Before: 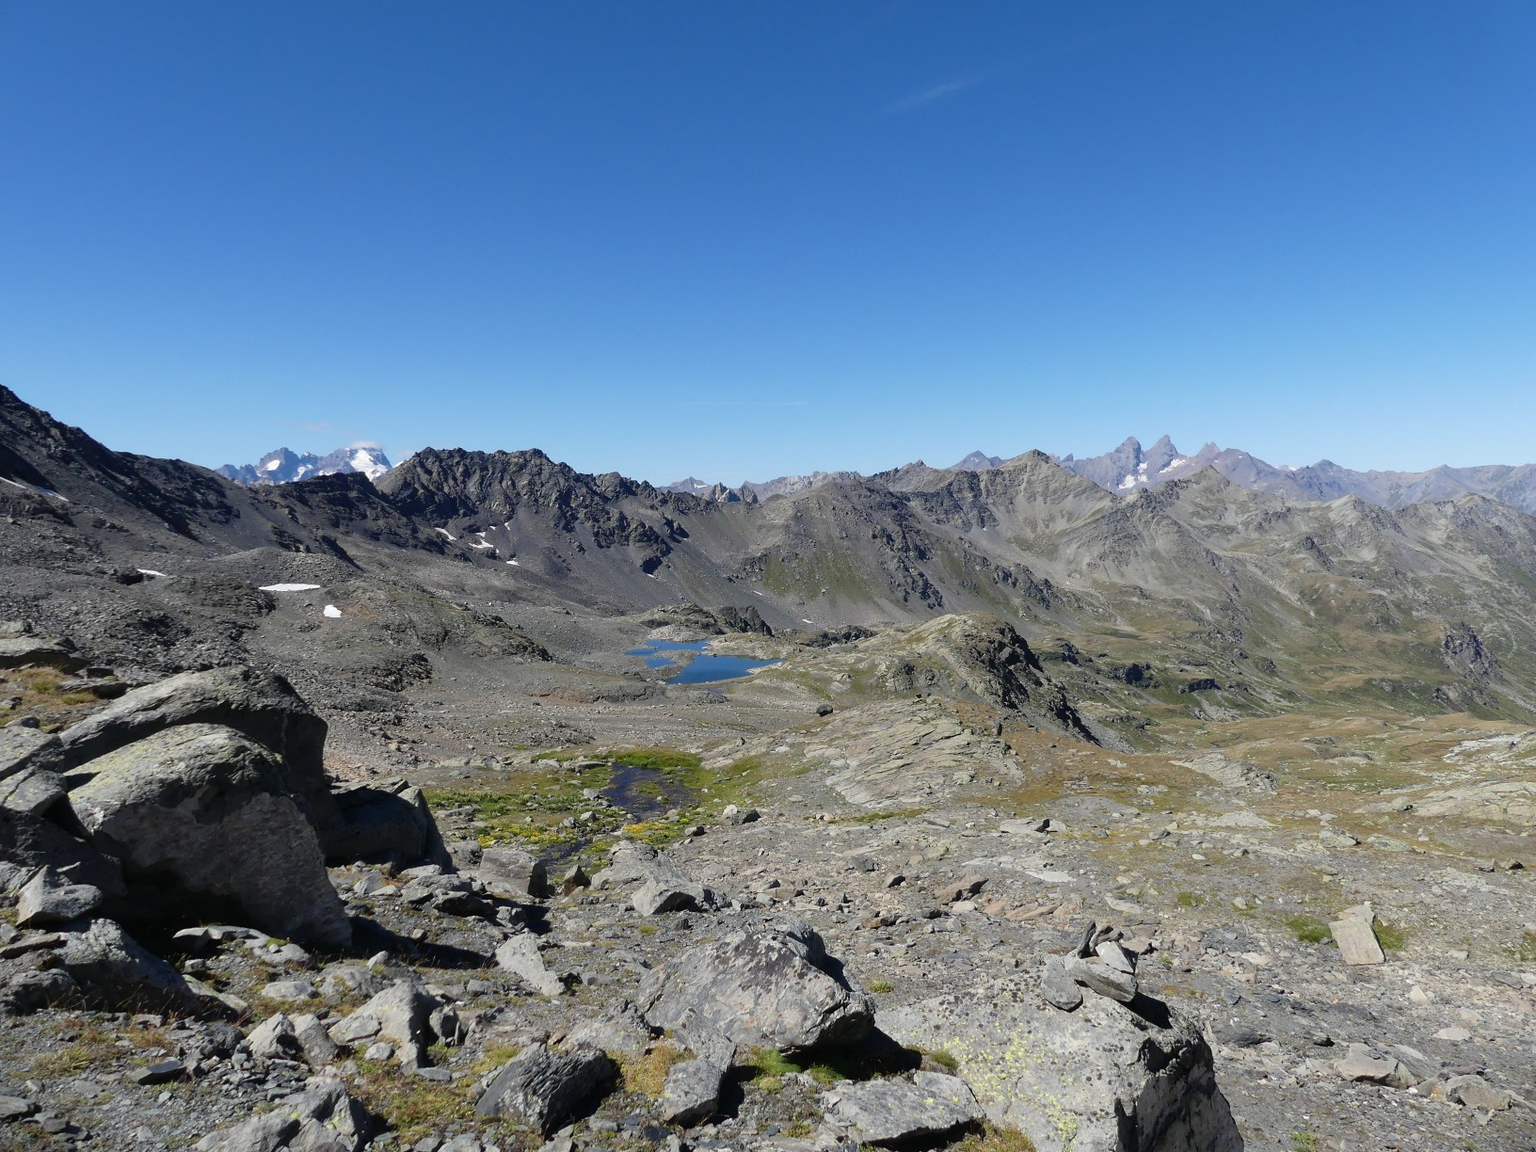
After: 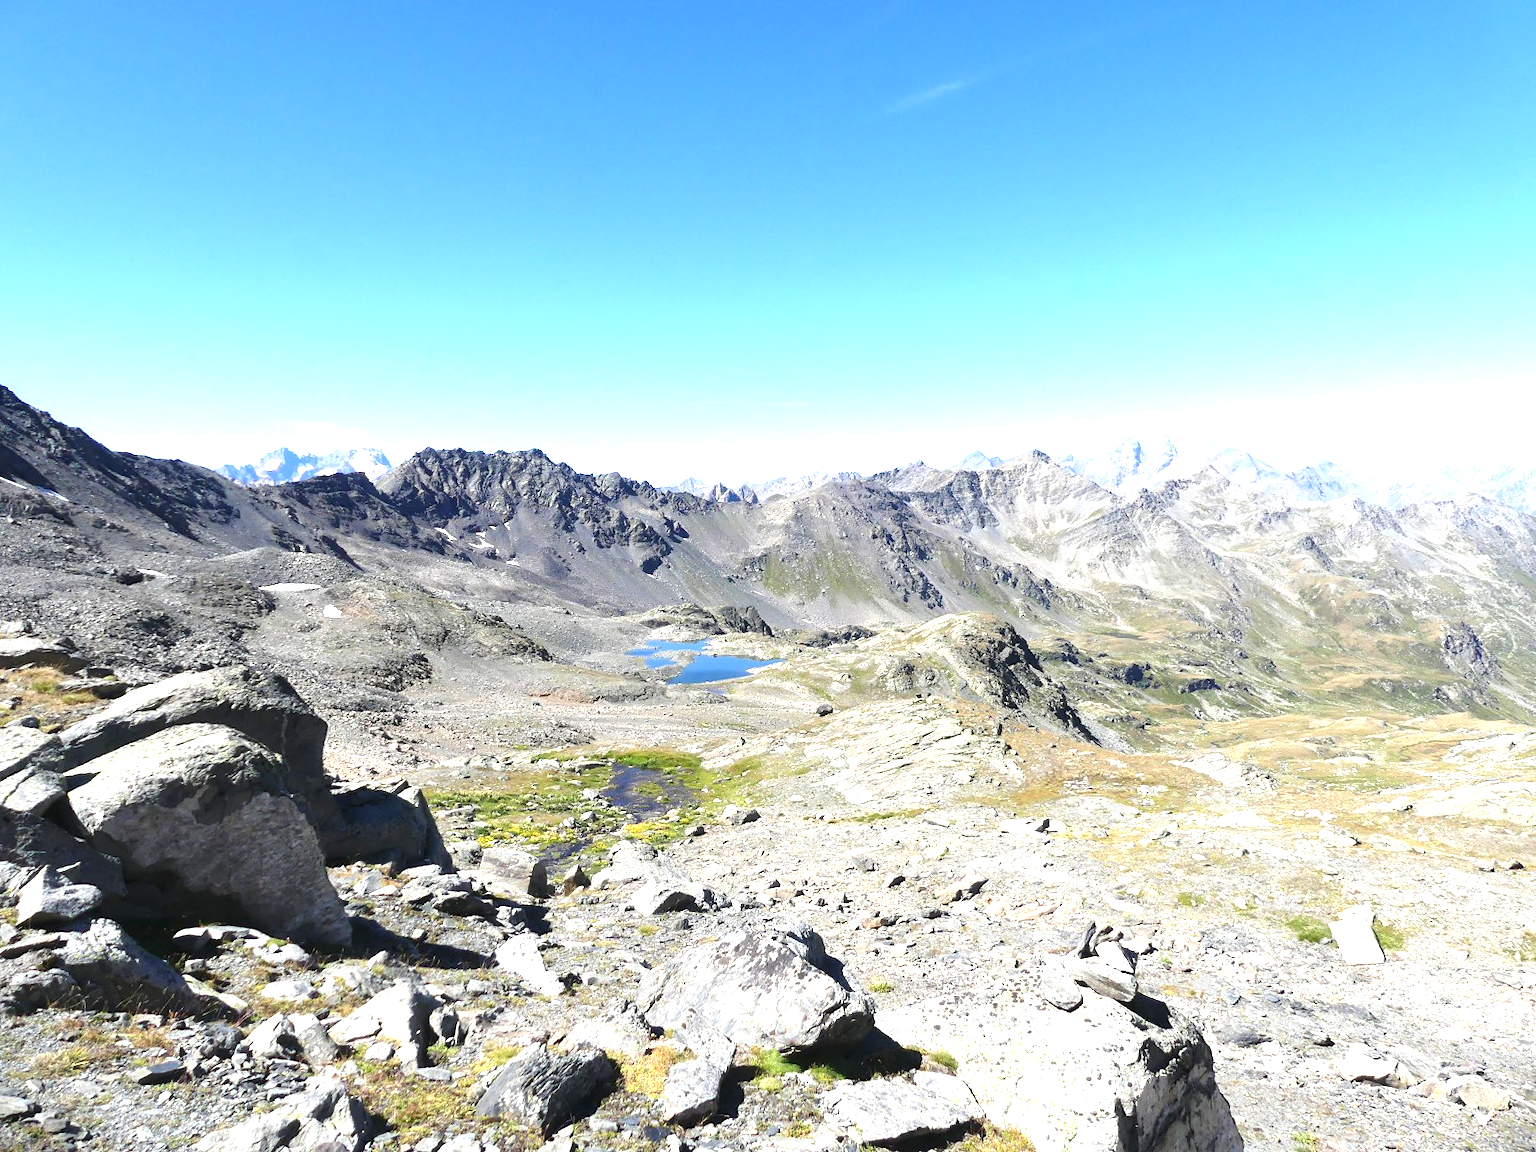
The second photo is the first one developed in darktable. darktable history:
exposure: black level correction 0, exposure 1.702 EV, compensate highlight preservation false
